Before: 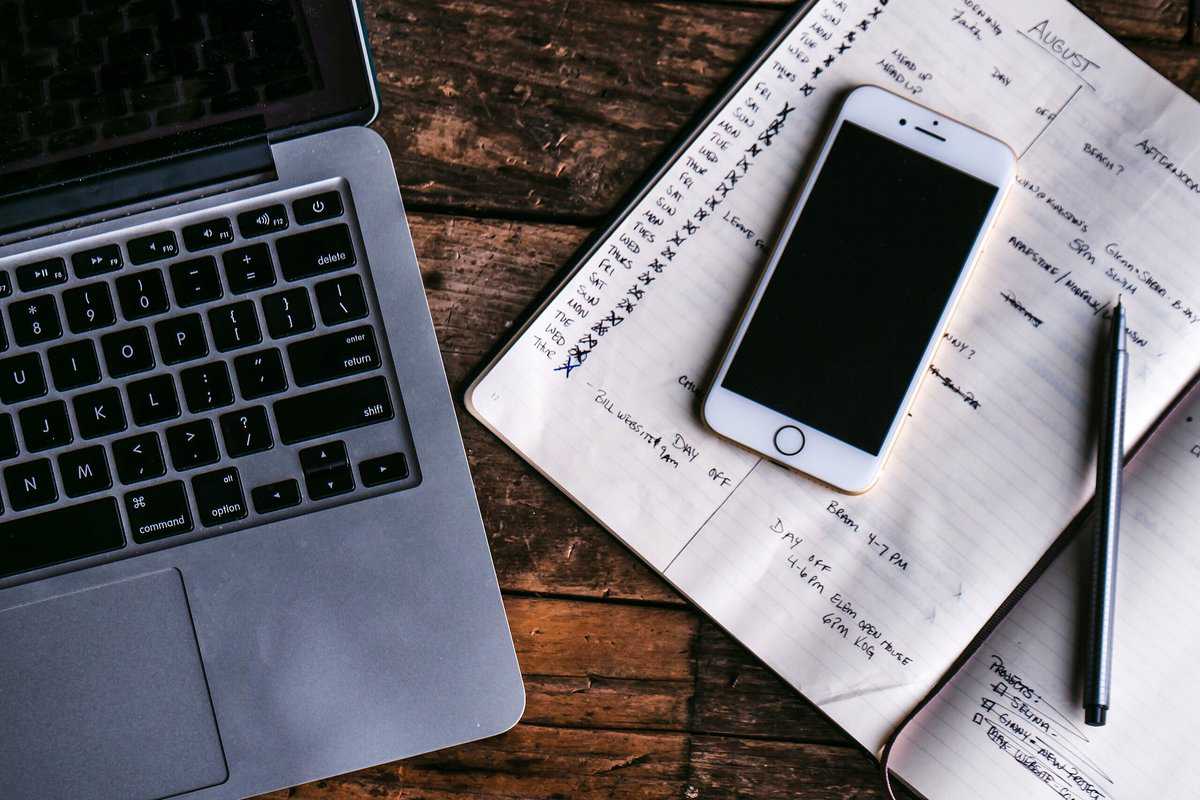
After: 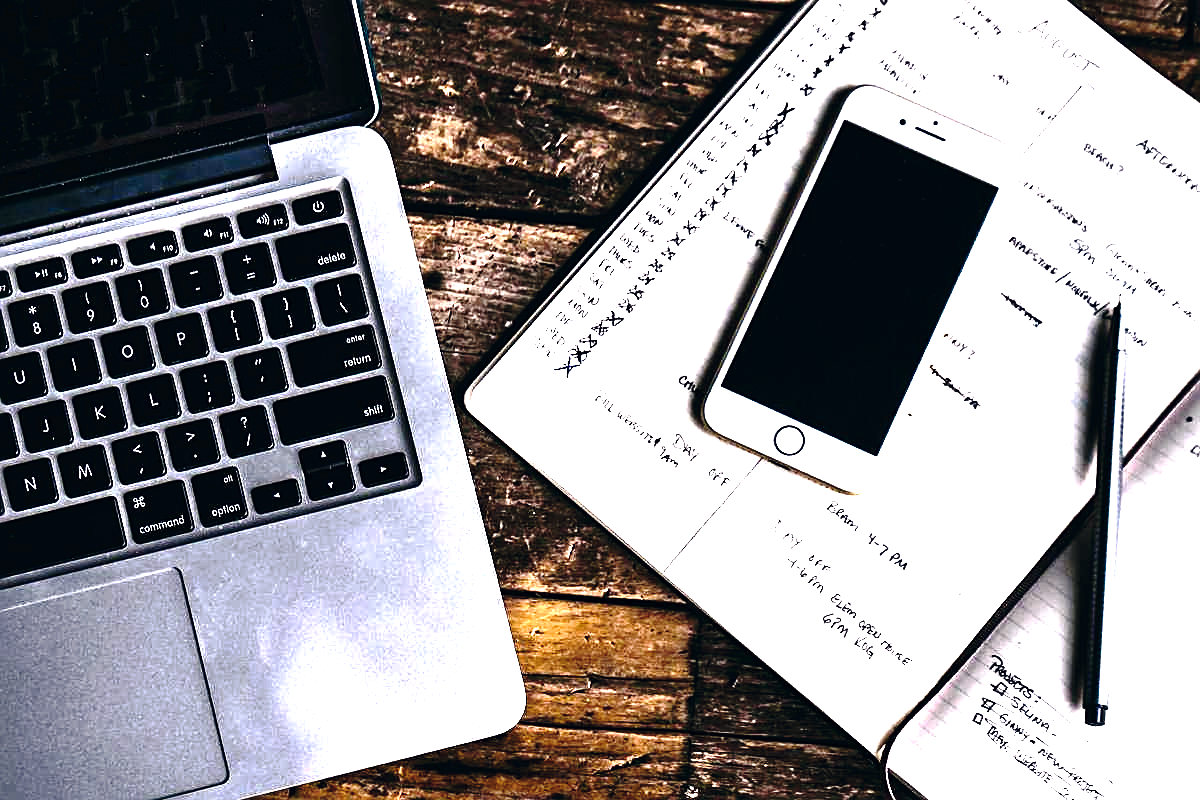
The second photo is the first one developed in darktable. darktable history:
tone curve: curves: ch0 [(0, 0) (0.003, 0.021) (0.011, 0.021) (0.025, 0.021) (0.044, 0.033) (0.069, 0.053) (0.1, 0.08) (0.136, 0.114) (0.177, 0.171) (0.224, 0.246) (0.277, 0.332) (0.335, 0.424) (0.399, 0.496) (0.468, 0.561) (0.543, 0.627) (0.623, 0.685) (0.709, 0.741) (0.801, 0.813) (0.898, 0.902) (1, 1)], preserve colors none
color balance rgb: linear chroma grading › shadows -2.986%, linear chroma grading › highlights -2.958%, perceptual saturation grading › global saturation 8.235%, perceptual saturation grading › shadows 4.538%, perceptual brilliance grading › global brilliance 29.883%, perceptual brilliance grading › highlights 50.525%, perceptual brilliance grading › mid-tones 50.471%, perceptual brilliance grading › shadows -21.962%, global vibrance 20%
sharpen: on, module defaults
tone equalizer: -8 EV -0.416 EV, -7 EV -0.372 EV, -6 EV -0.306 EV, -5 EV -0.223 EV, -3 EV 0.212 EV, -2 EV 0.334 EV, -1 EV 0.369 EV, +0 EV 0.393 EV, edges refinement/feathering 500, mask exposure compensation -1.57 EV, preserve details no
color correction: highlights a* 2.92, highlights b* 5, shadows a* -1.47, shadows b* -4.91, saturation 0.784
shadows and highlights: shadows -13.29, white point adjustment 4.13, highlights 28.15
